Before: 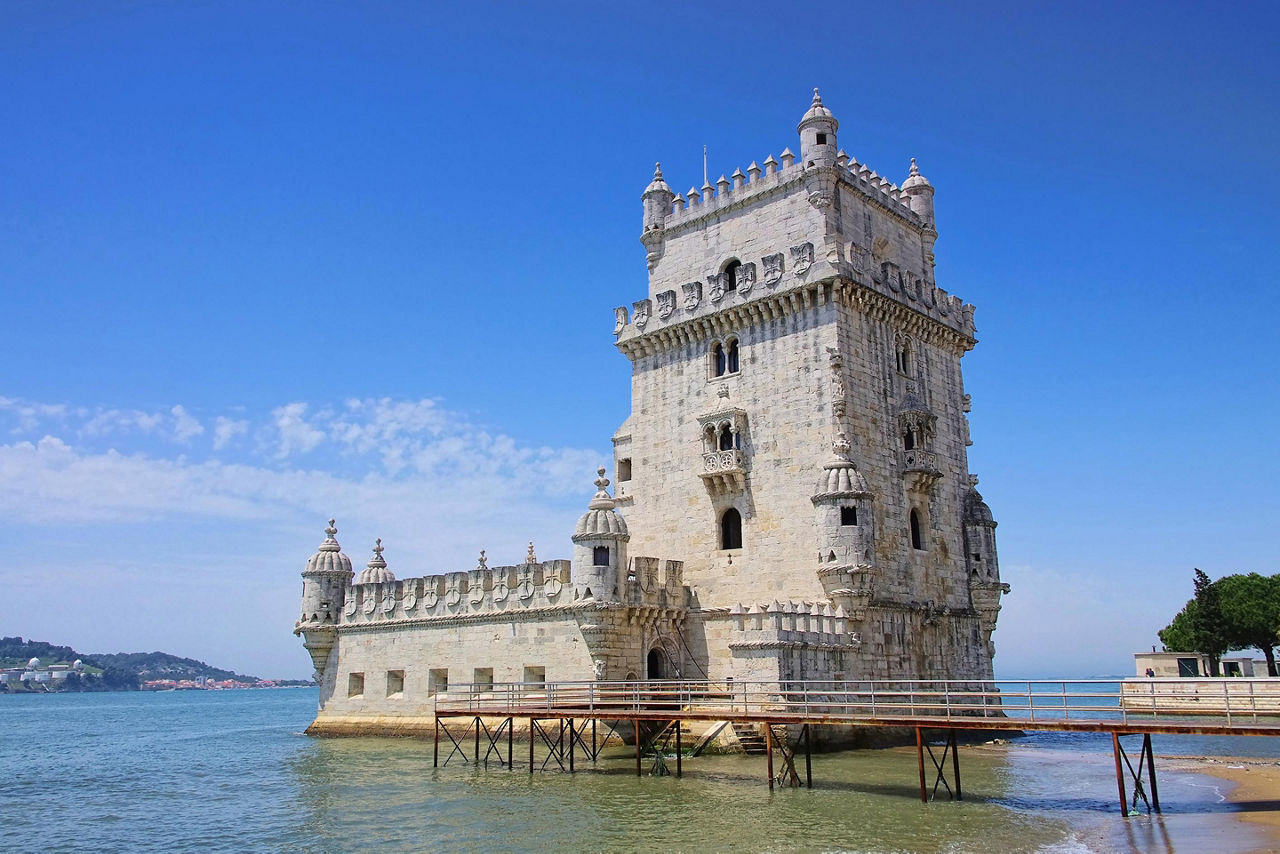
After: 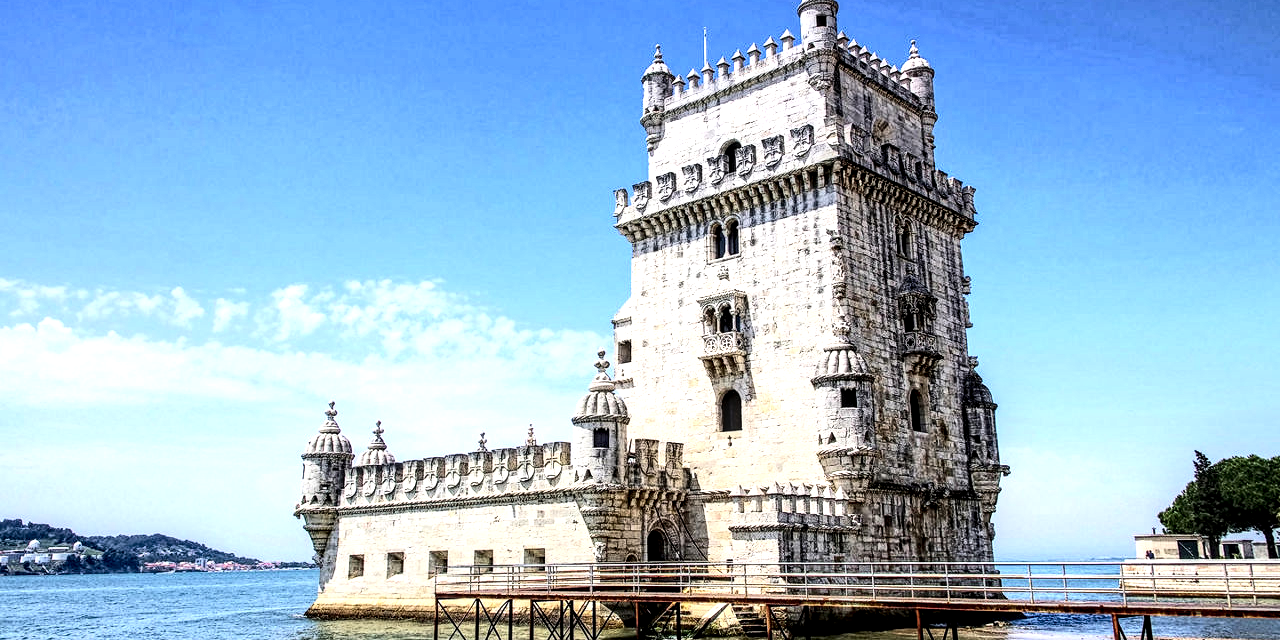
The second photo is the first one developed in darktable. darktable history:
contrast brightness saturation: contrast 0.243, brightness 0.092
local contrast: highlights 16%, detail 187%
tone equalizer: -8 EV -0.738 EV, -7 EV -0.716 EV, -6 EV -0.576 EV, -5 EV -0.374 EV, -3 EV 0.396 EV, -2 EV 0.6 EV, -1 EV 0.681 EV, +0 EV 0.779 EV, edges refinement/feathering 500, mask exposure compensation -1.57 EV, preserve details no
crop: top 13.817%, bottom 11.218%
